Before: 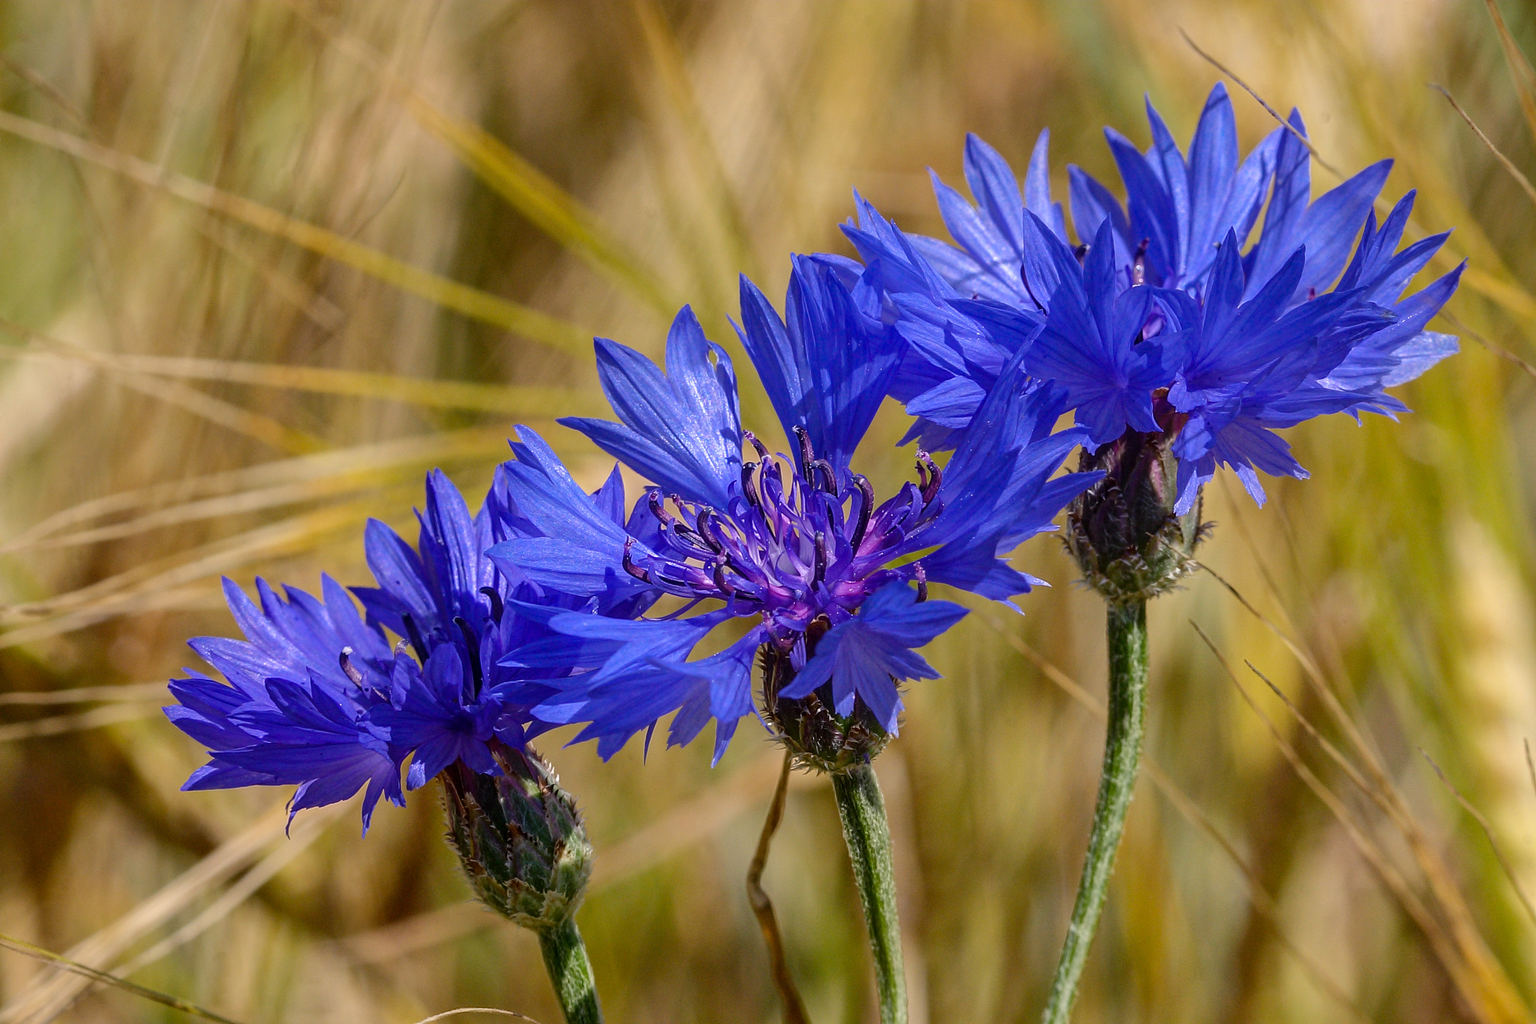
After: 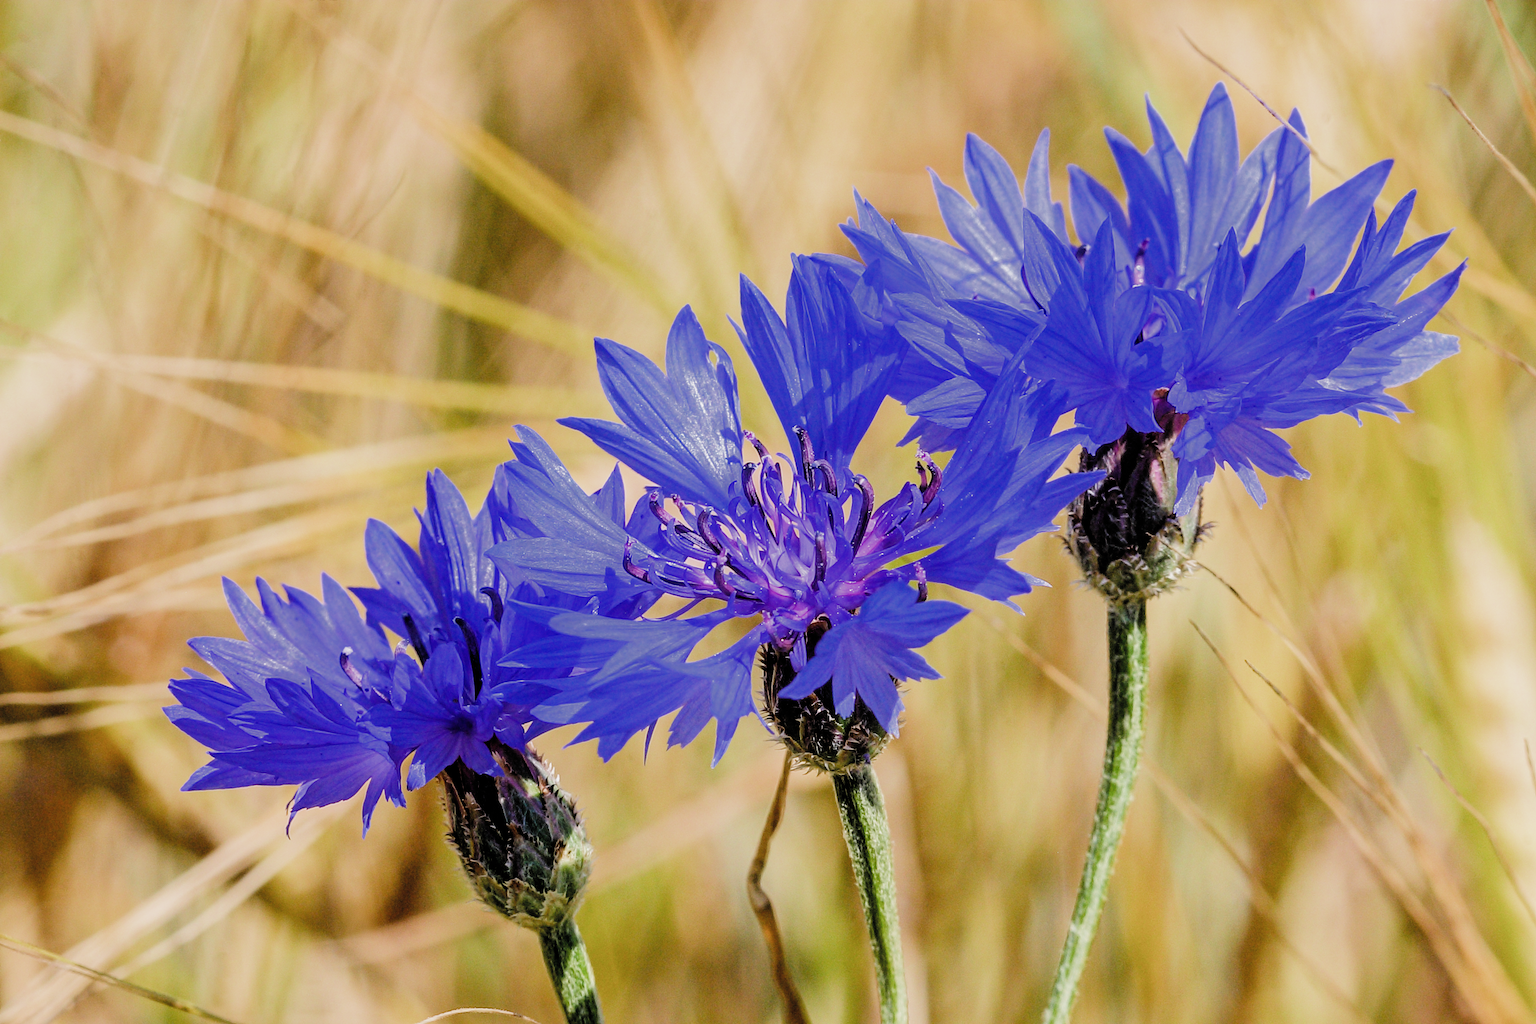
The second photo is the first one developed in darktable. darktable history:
filmic rgb: black relative exposure -4.17 EV, white relative exposure 5.11 EV, hardness 2.03, contrast 1.177, add noise in highlights 0.002, preserve chrominance max RGB, color science v3 (2019), use custom middle-gray values true, contrast in highlights soft
exposure: black level correction 0, exposure 1.199 EV, compensate exposure bias true, compensate highlight preservation false
